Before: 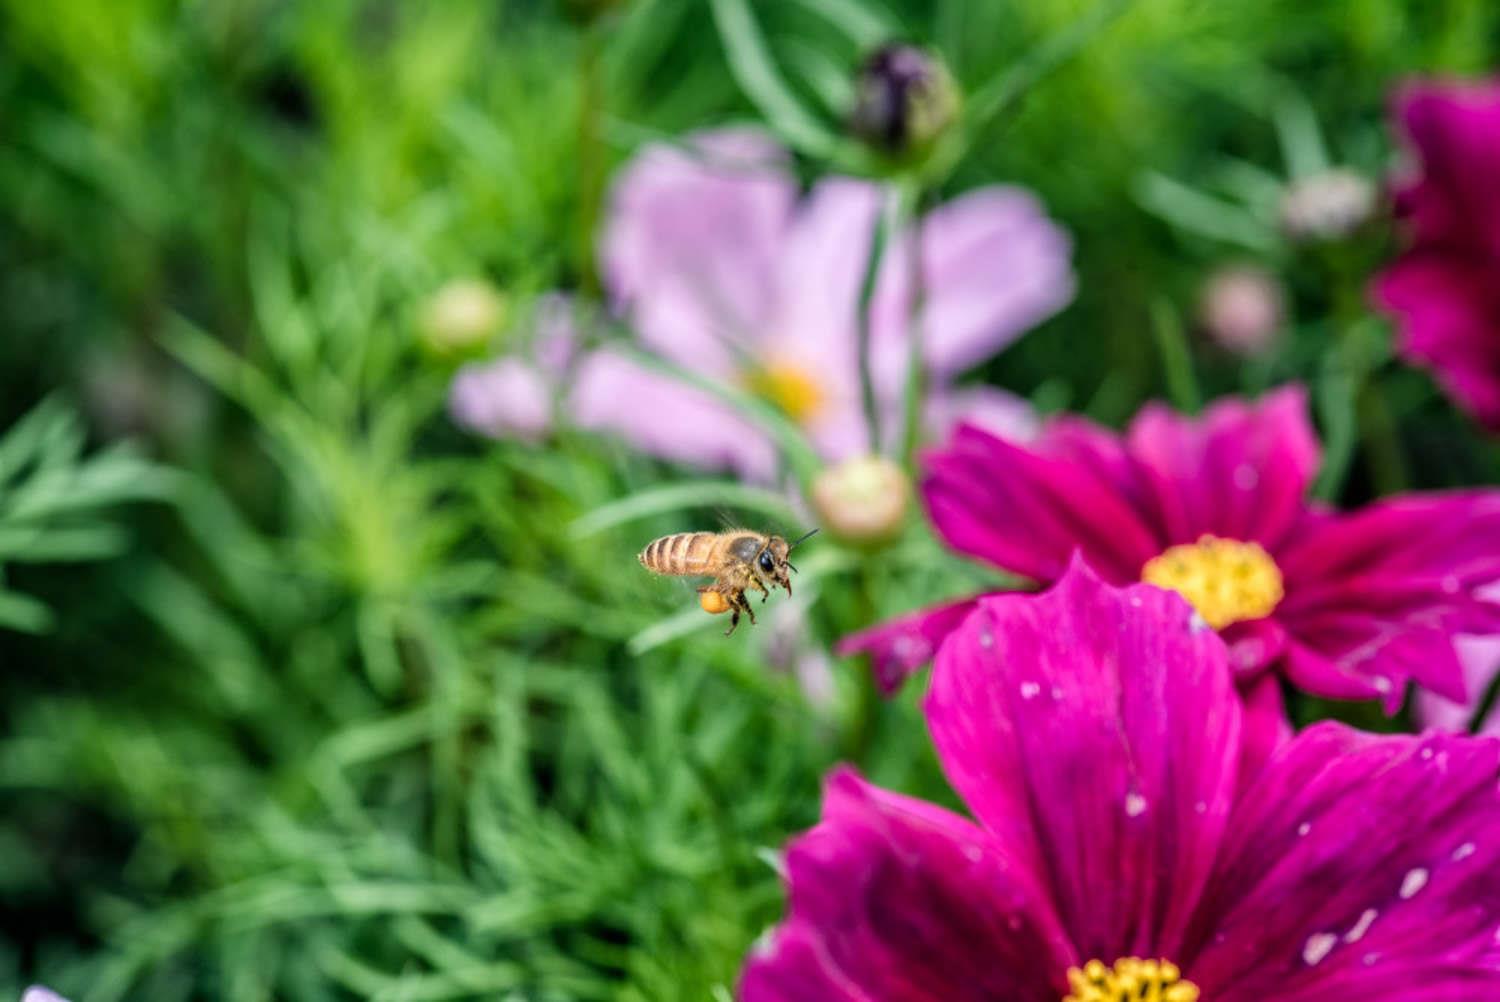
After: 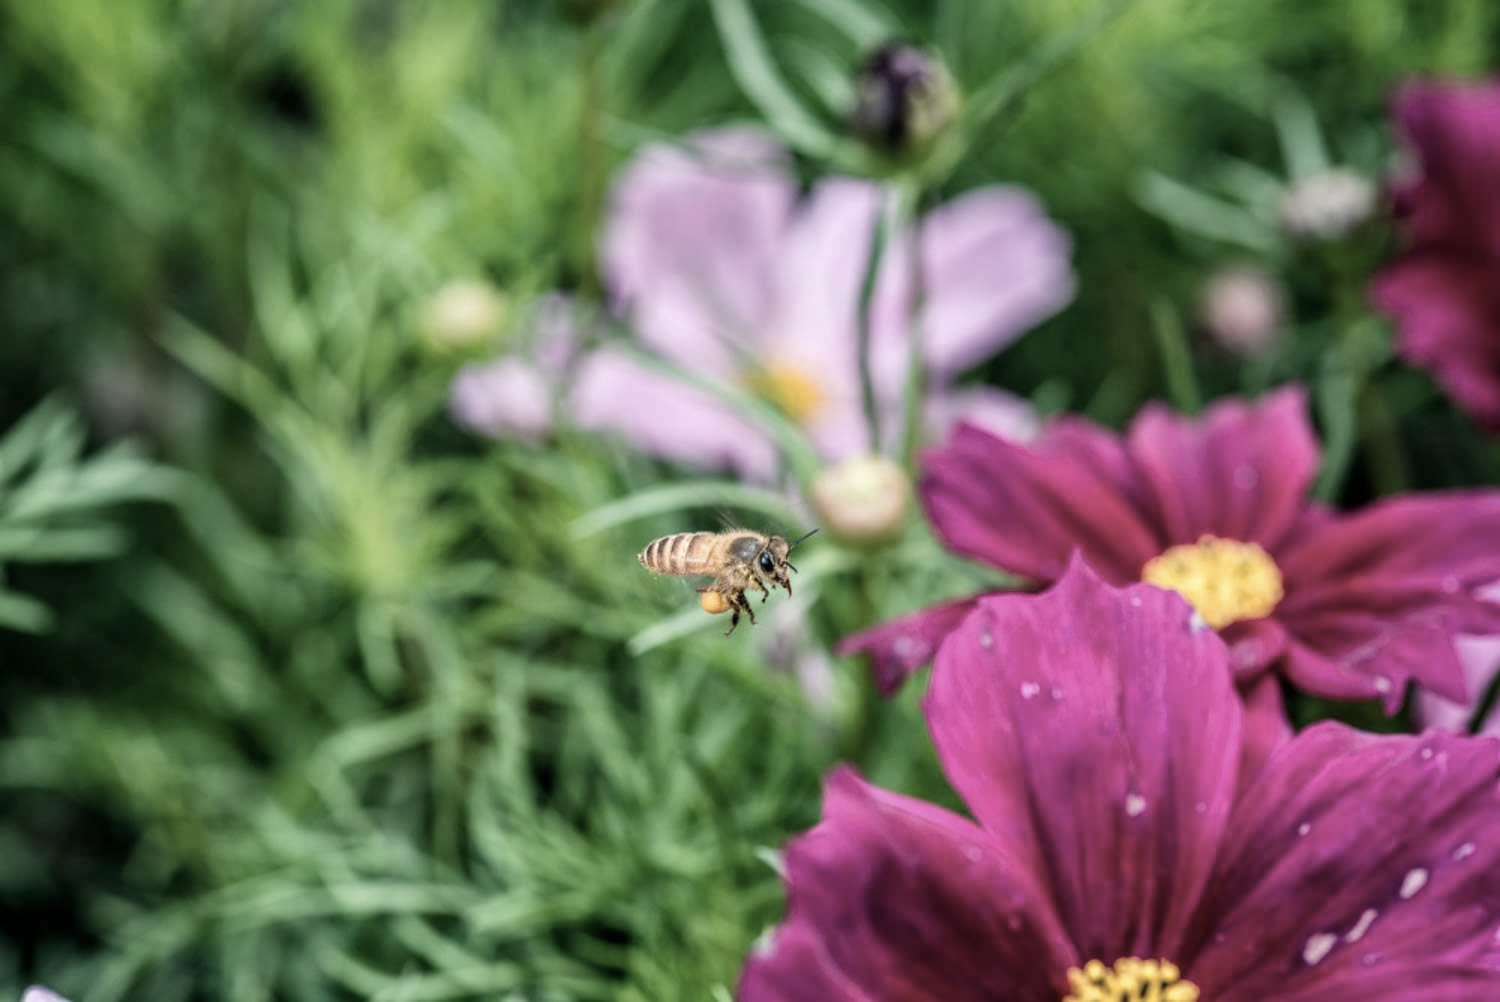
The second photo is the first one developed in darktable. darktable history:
contrast brightness saturation: contrast 0.103, saturation -0.365
